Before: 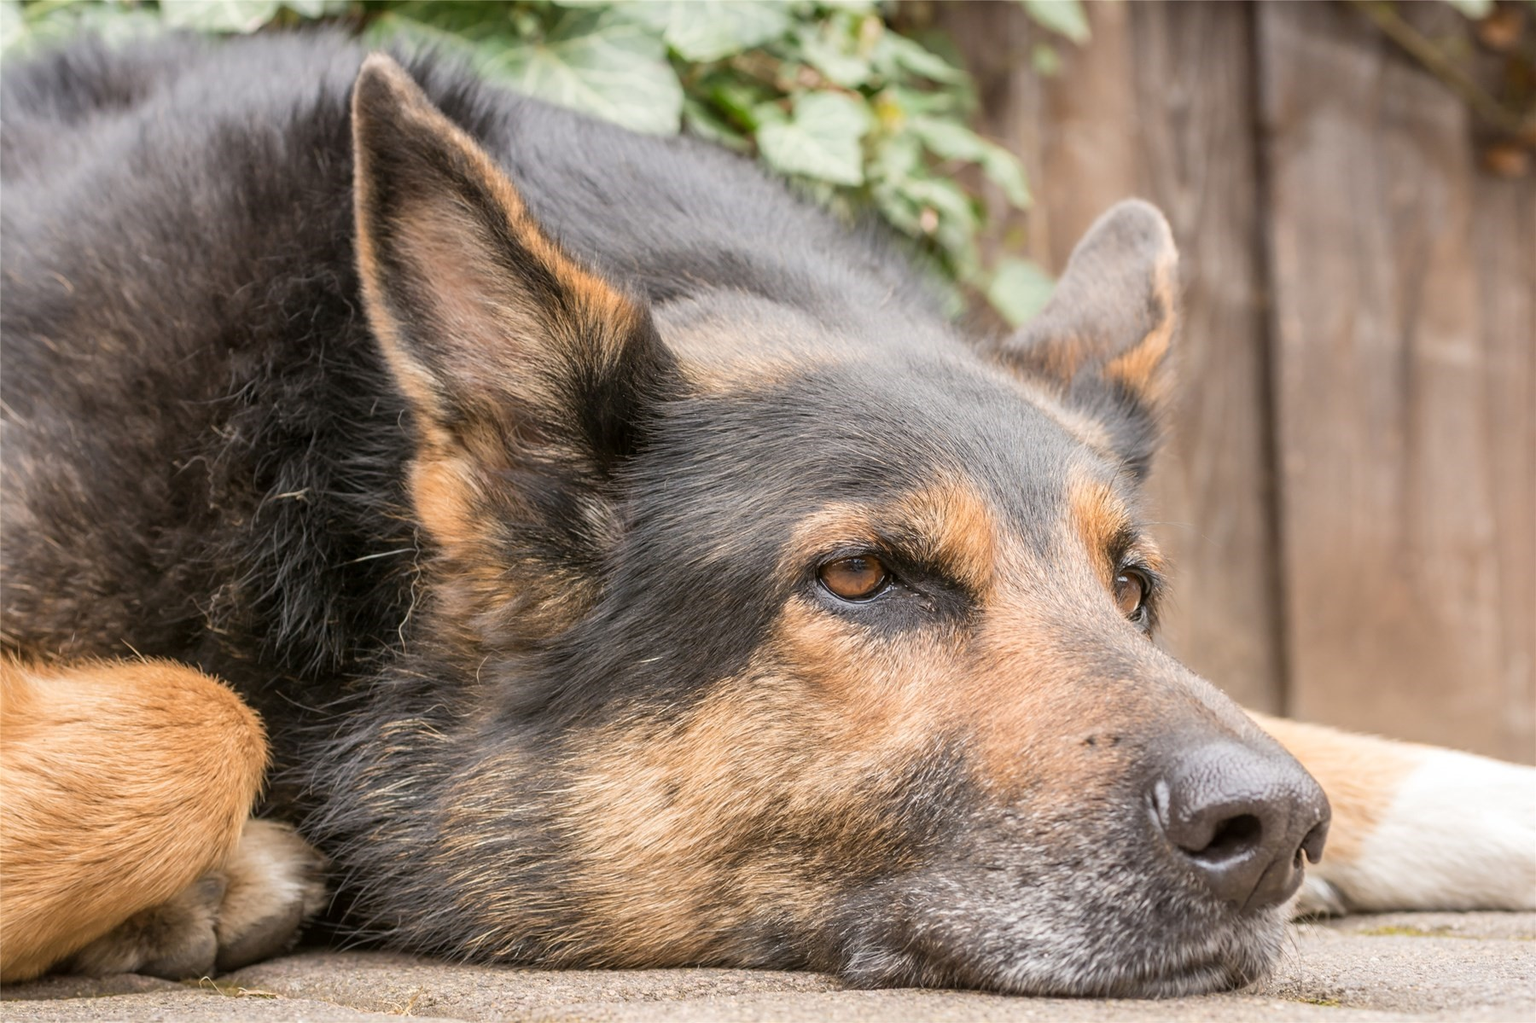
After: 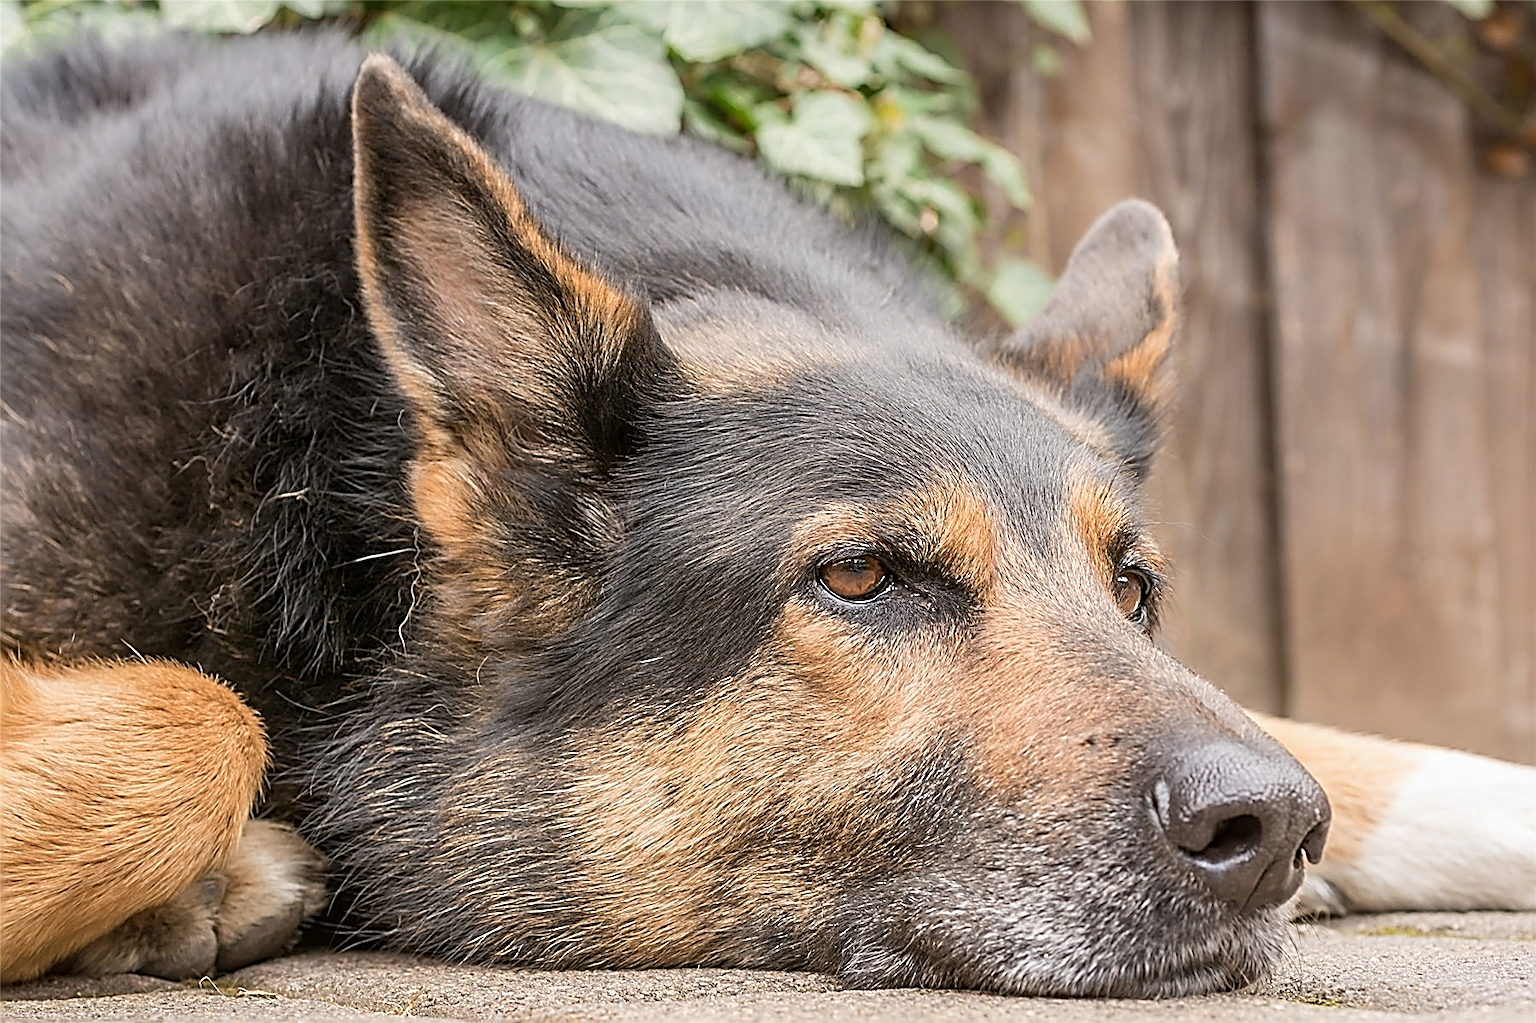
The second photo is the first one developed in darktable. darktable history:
sharpen: amount 2
exposure: exposure -0.048 EV, compensate highlight preservation false
